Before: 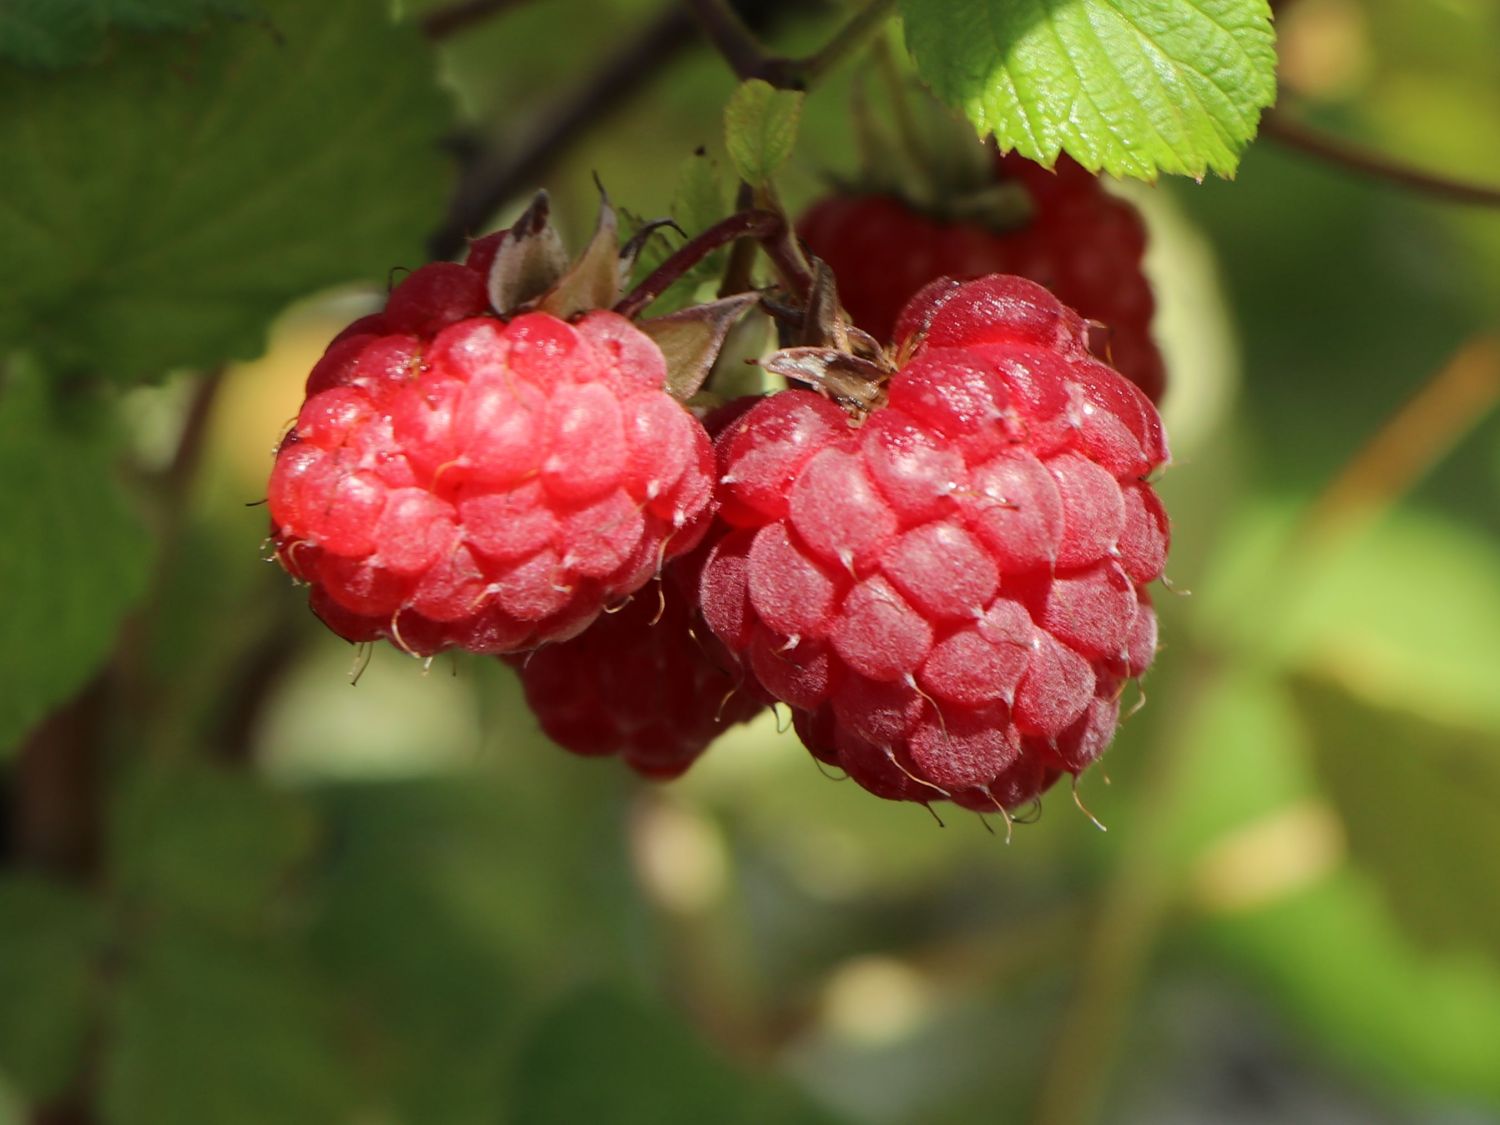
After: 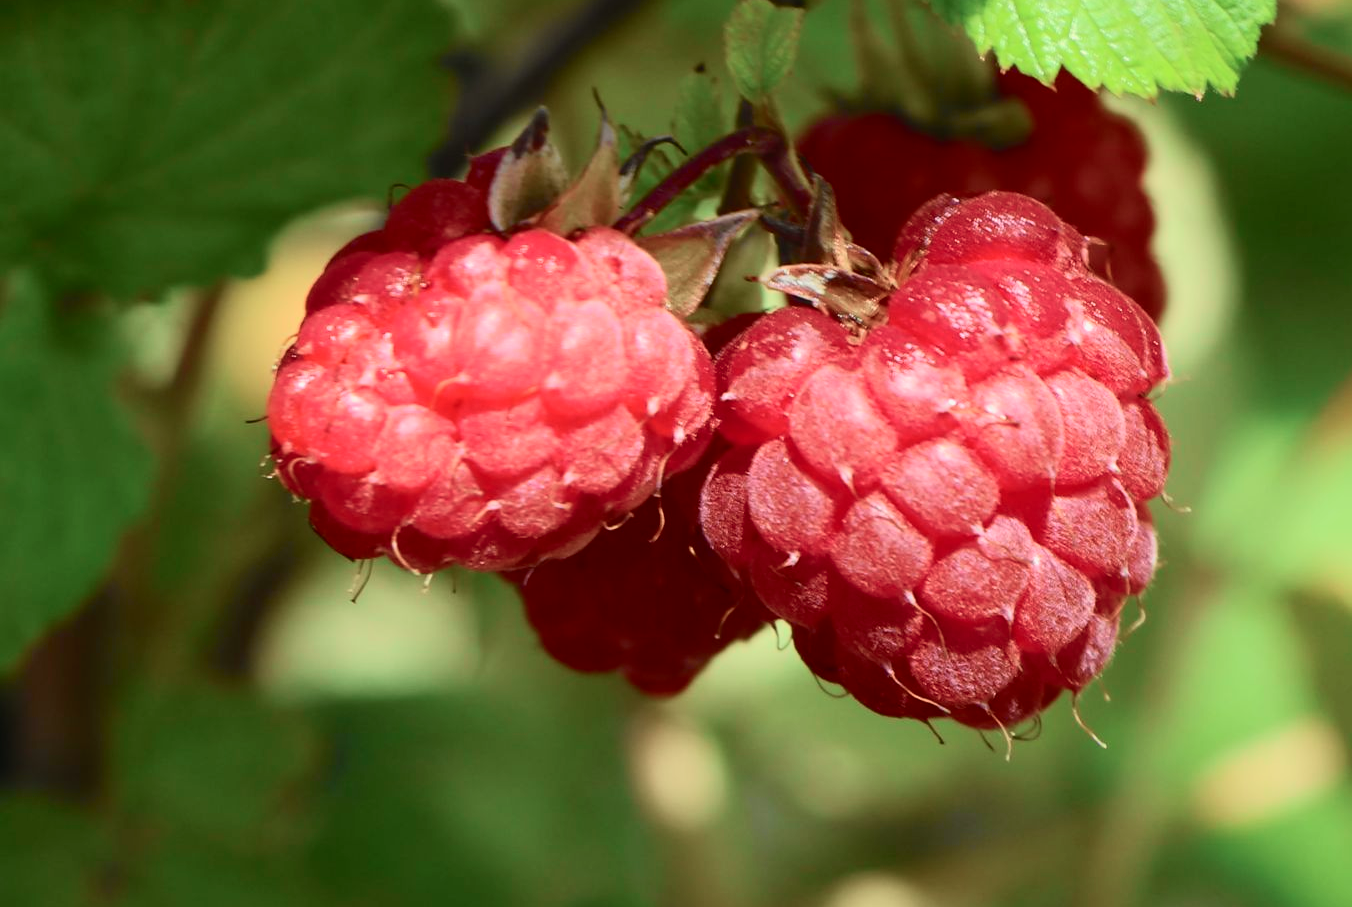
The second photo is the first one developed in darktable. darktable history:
tone curve: curves: ch0 [(0, 0.013) (0.104, 0.103) (0.258, 0.267) (0.448, 0.487) (0.709, 0.794) (0.895, 0.915) (0.994, 0.971)]; ch1 [(0, 0) (0.335, 0.298) (0.446, 0.413) (0.488, 0.484) (0.515, 0.508) (0.584, 0.623) (0.635, 0.661) (1, 1)]; ch2 [(0, 0) (0.314, 0.306) (0.436, 0.447) (0.502, 0.503) (0.538, 0.541) (0.568, 0.603) (0.641, 0.635) (0.717, 0.701) (1, 1)], color space Lab, independent channels, preserve colors none
crop: top 7.445%, right 9.843%, bottom 11.899%
